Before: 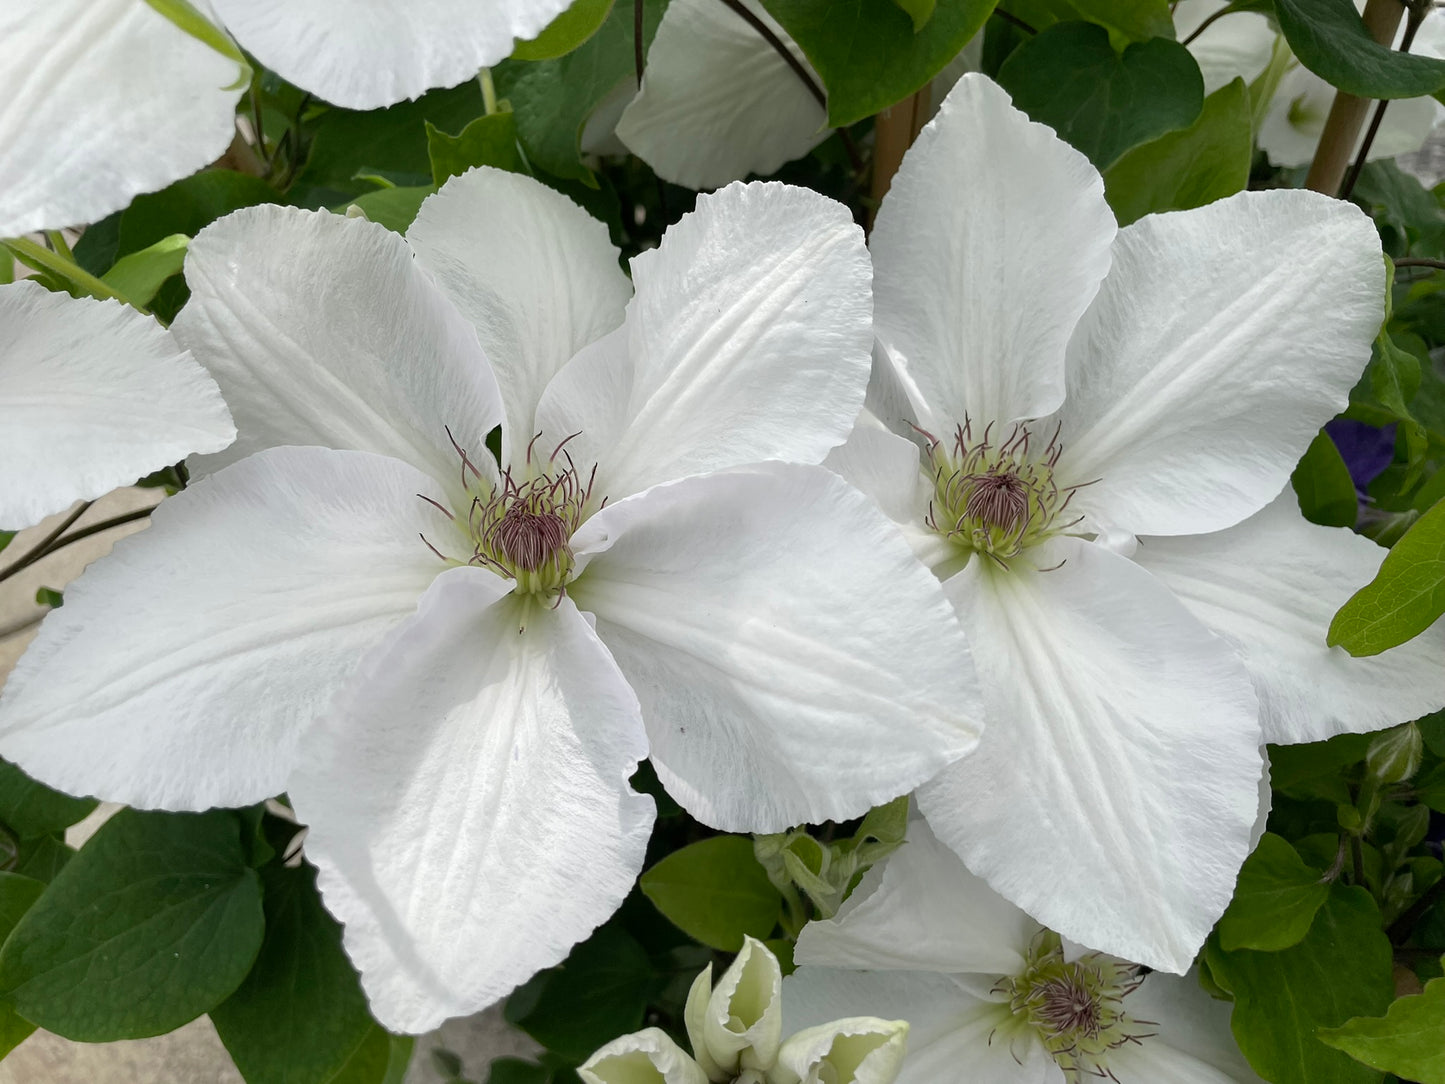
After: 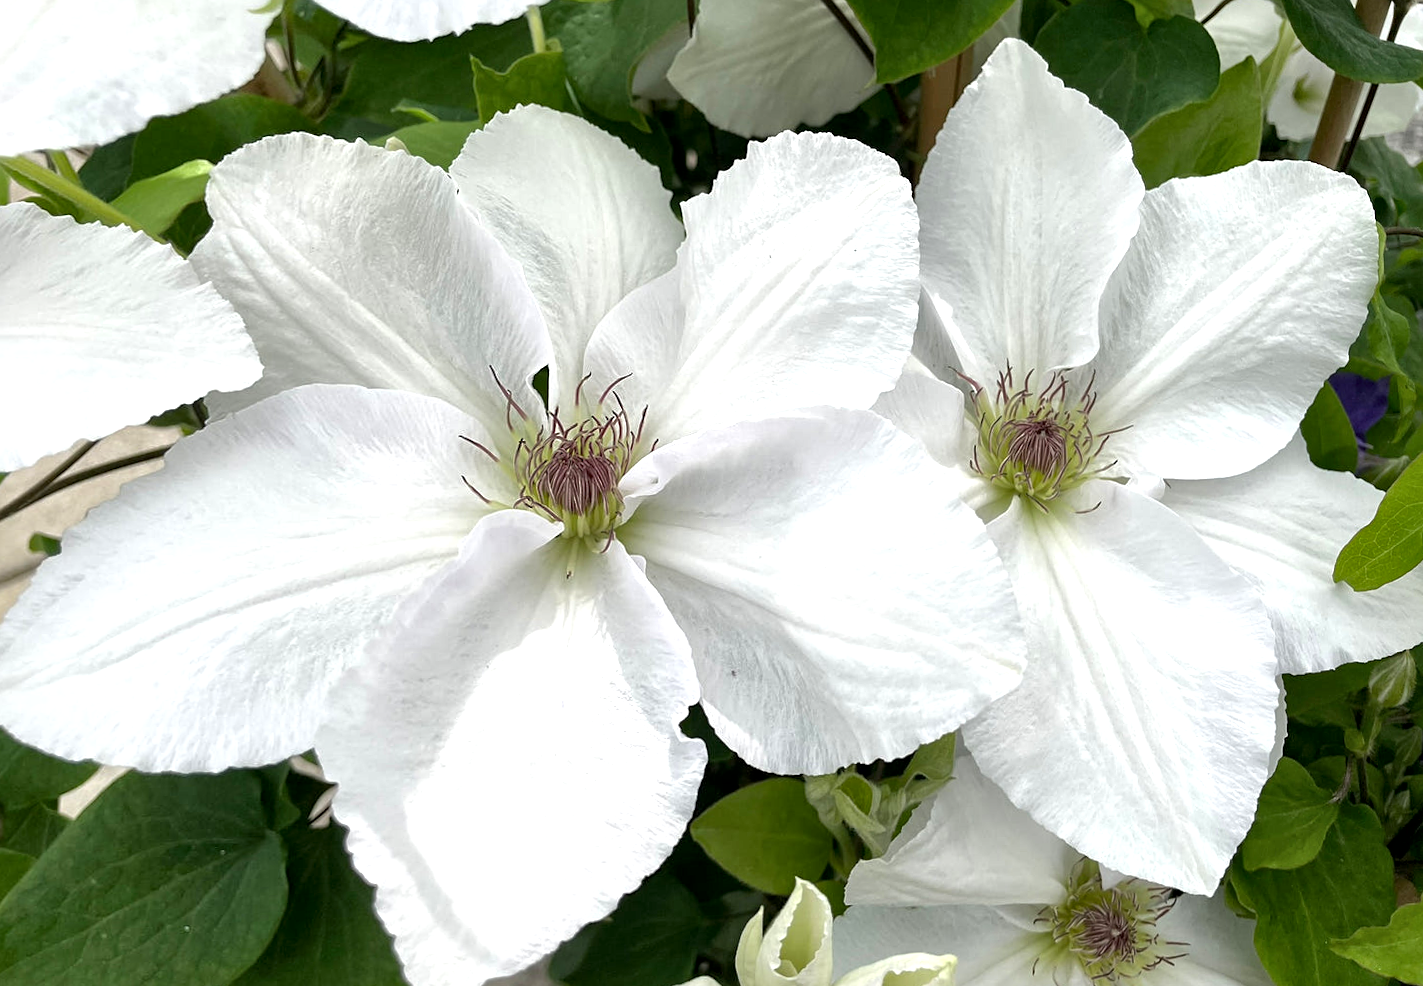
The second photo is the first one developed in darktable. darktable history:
exposure: exposure 0.6 EV, compensate highlight preservation false
rotate and perspective: rotation -0.013°, lens shift (vertical) -0.027, lens shift (horizontal) 0.178, crop left 0.016, crop right 0.989, crop top 0.082, crop bottom 0.918
sharpen: amount 0.2
local contrast: mode bilateral grid, contrast 20, coarseness 50, detail 150%, midtone range 0.2
